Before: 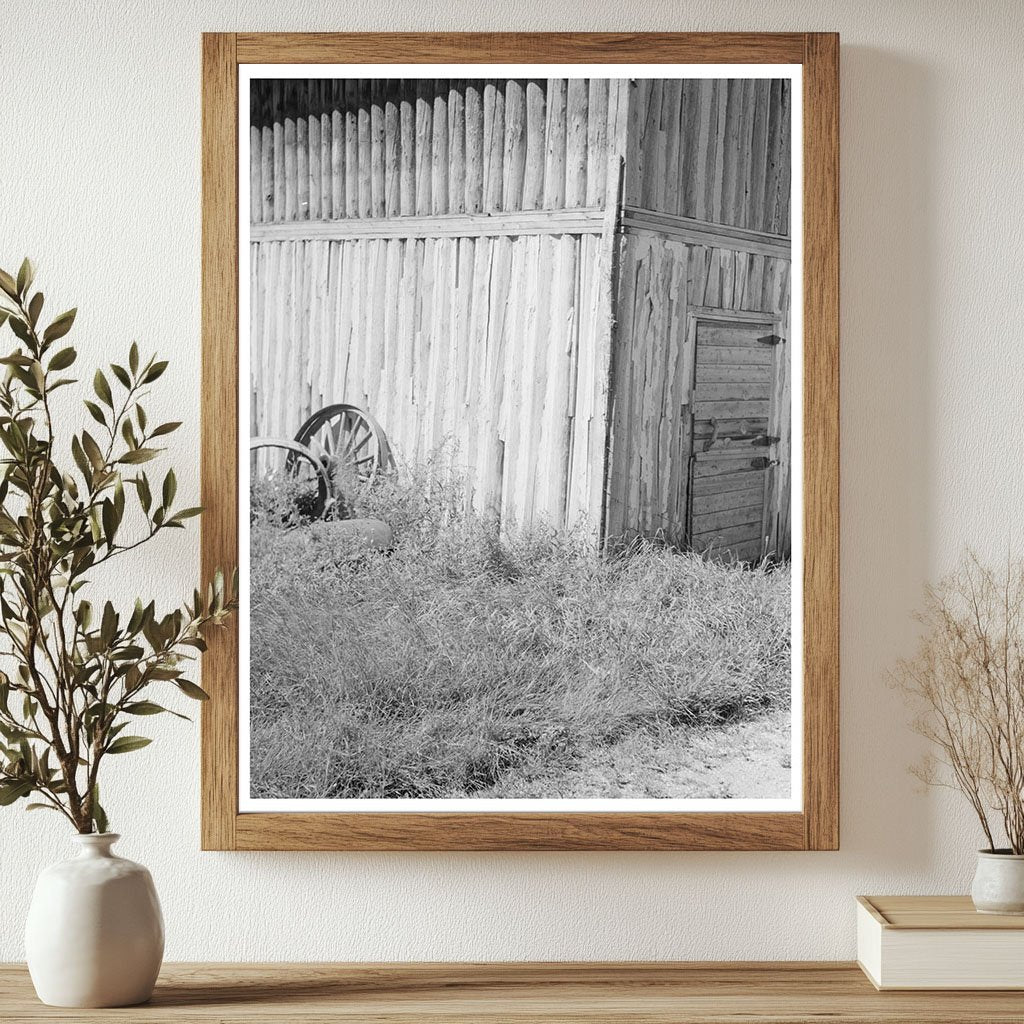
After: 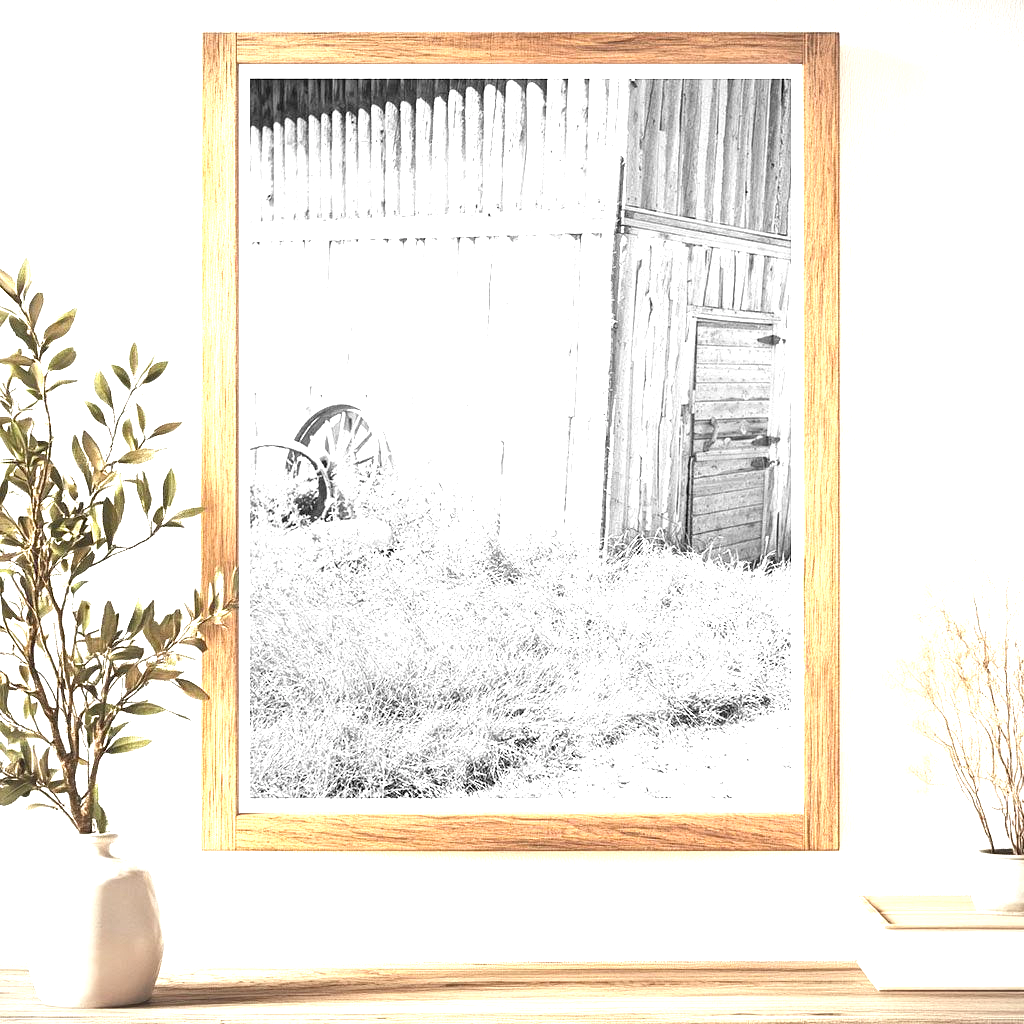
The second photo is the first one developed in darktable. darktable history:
exposure: exposure 2 EV, compensate highlight preservation false
vignetting: fall-off start 100.92%, fall-off radius 72.22%, width/height ratio 1.173
